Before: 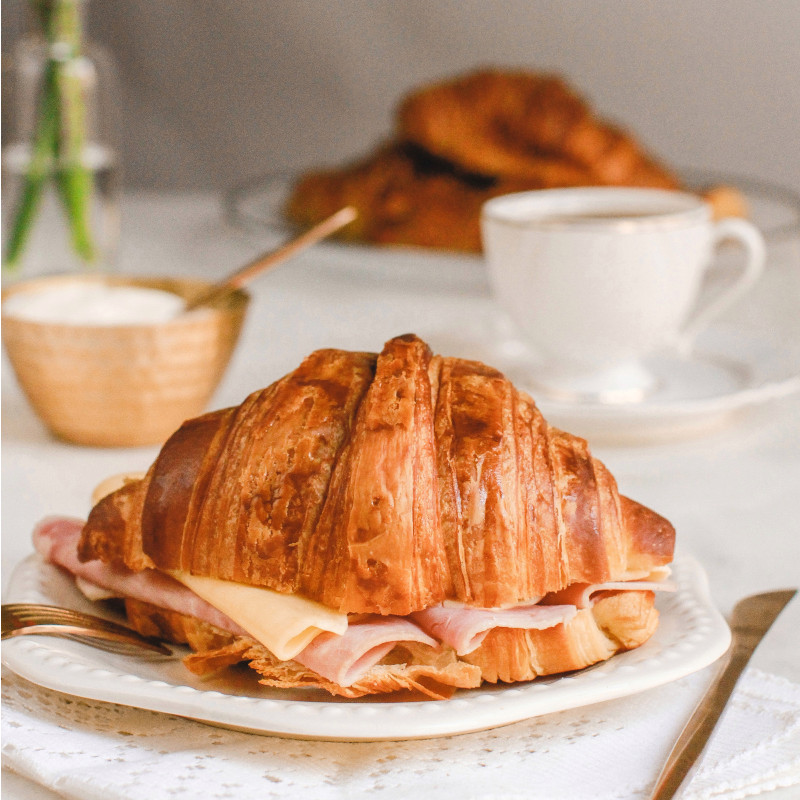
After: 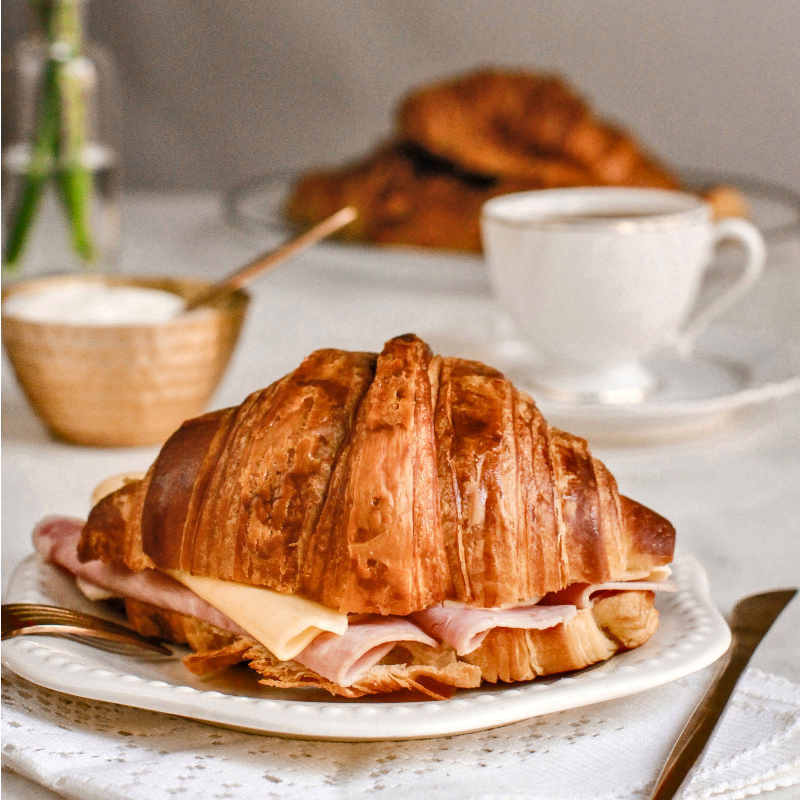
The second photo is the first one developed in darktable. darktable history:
contrast equalizer: y [[0.524, 0.538, 0.547, 0.548, 0.538, 0.524], [0.5 ×6], [0.5 ×6], [0 ×6], [0 ×6]]
shadows and highlights: soften with gaussian
